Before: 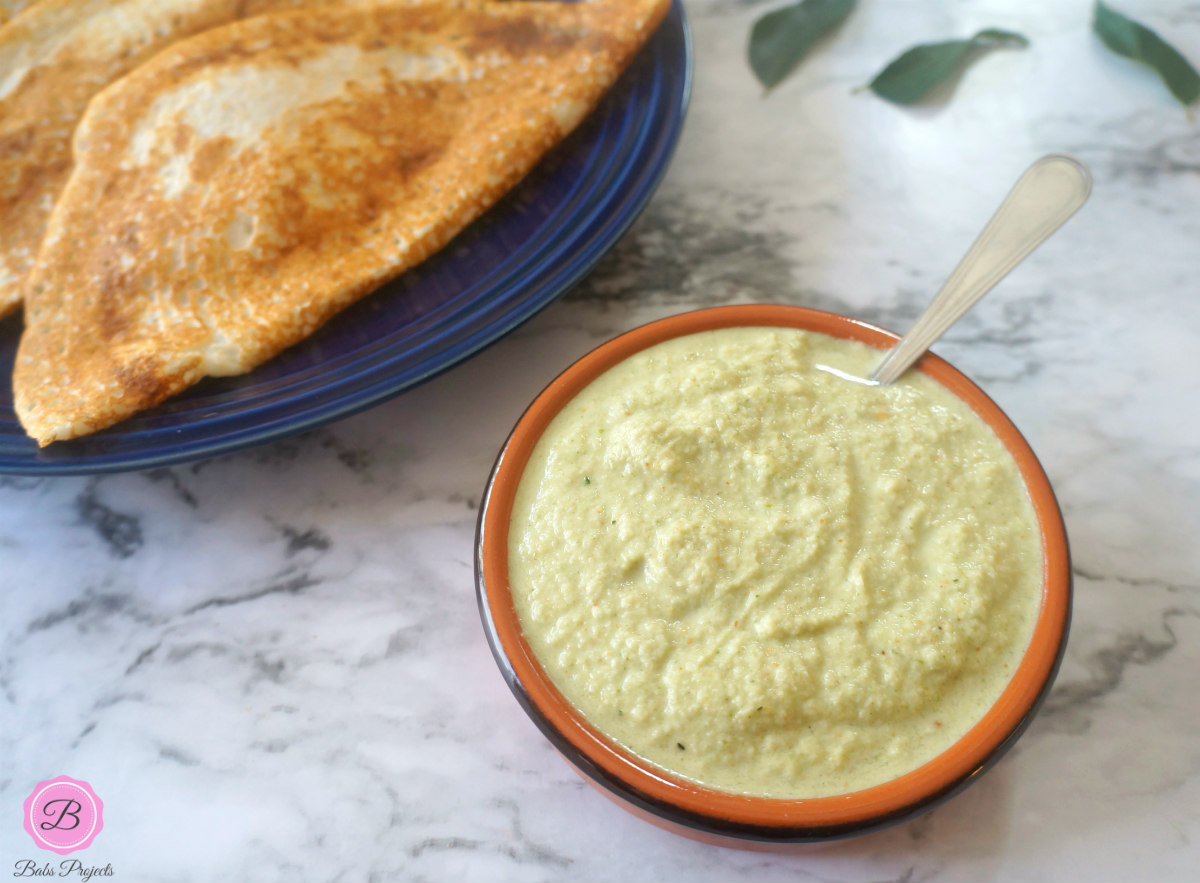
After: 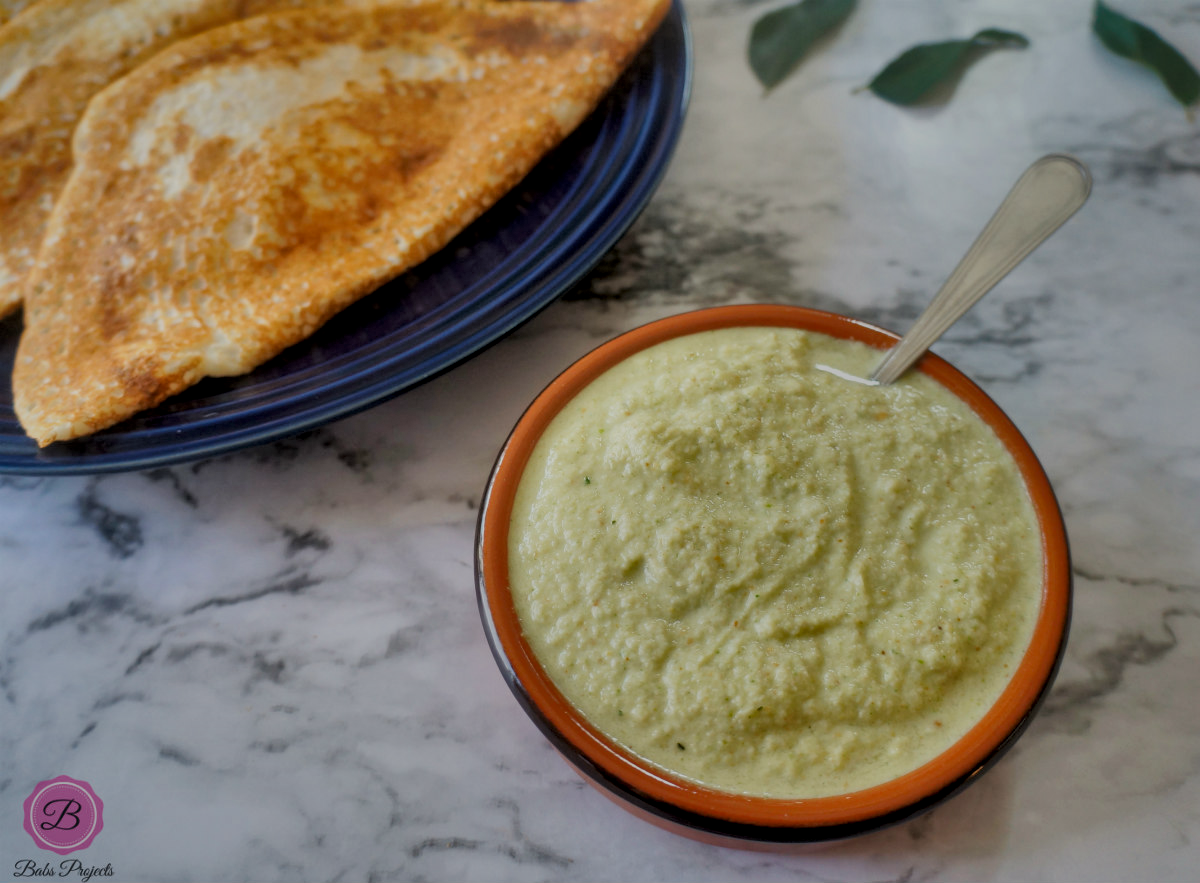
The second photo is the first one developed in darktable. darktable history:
shadows and highlights: shadows 80.73, white point adjustment -9.07, highlights -61.46, soften with gaussian
local contrast: on, module defaults
filmic rgb: black relative exposure -5 EV, hardness 2.88, contrast 1.1
